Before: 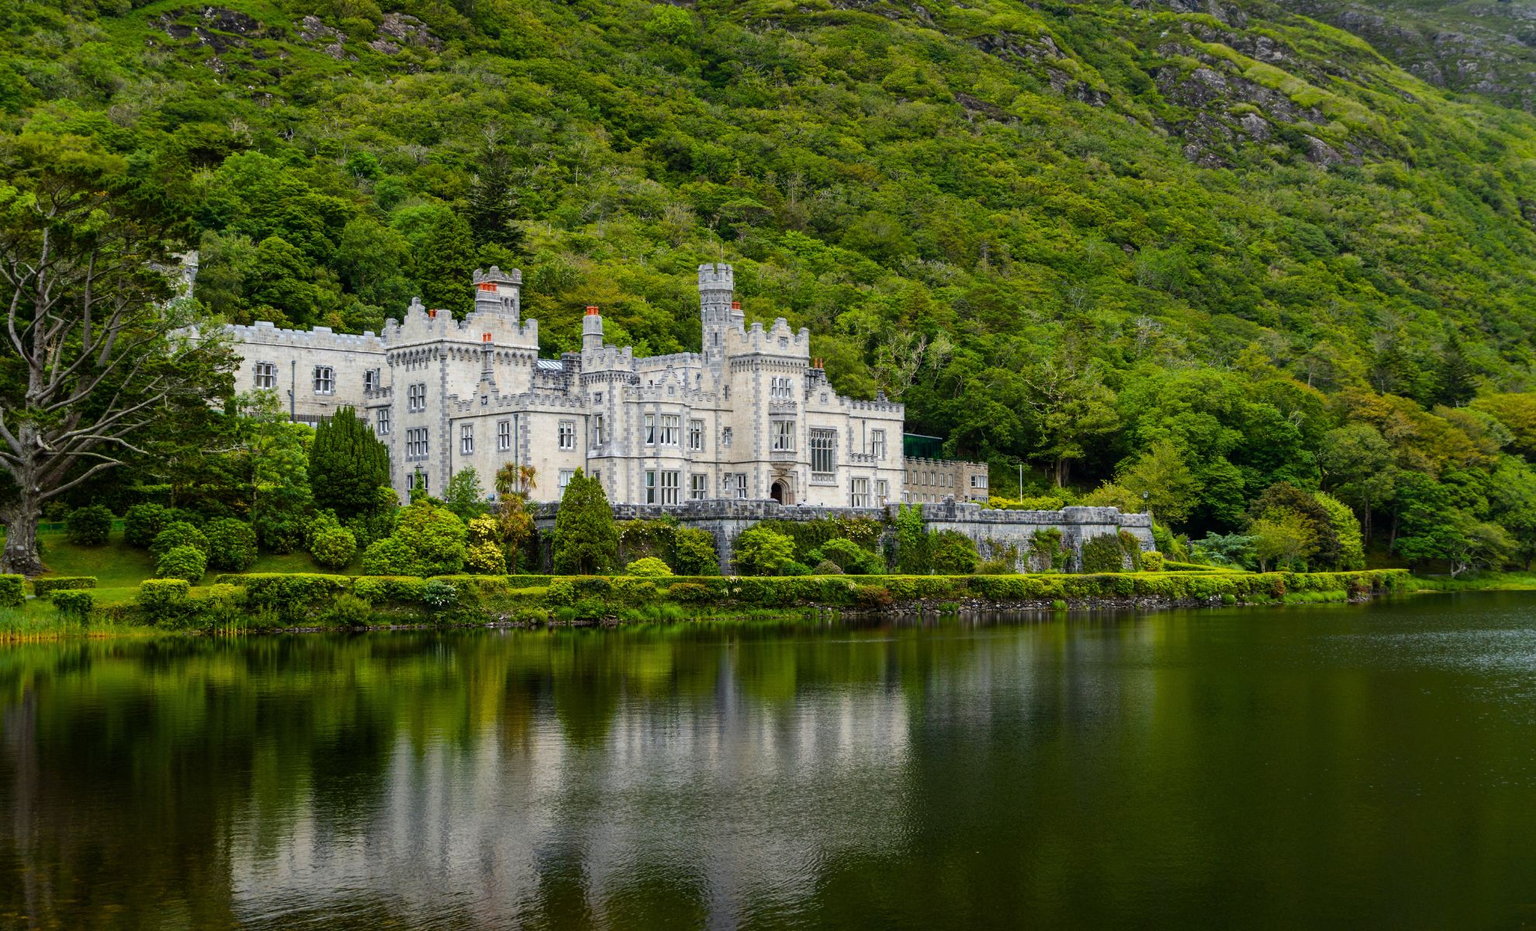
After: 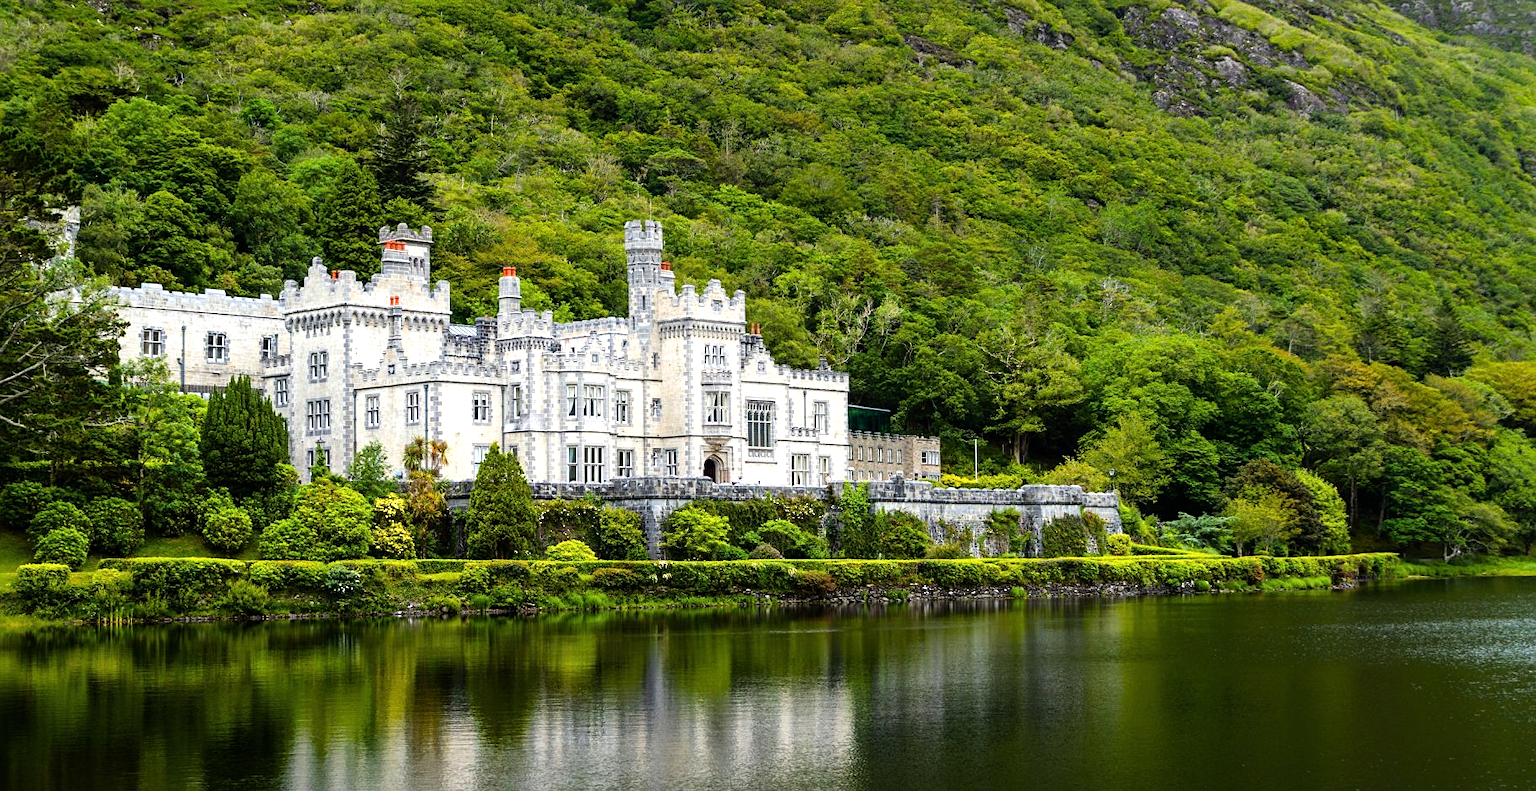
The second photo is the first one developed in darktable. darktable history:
tone equalizer: -8 EV -0.718 EV, -7 EV -0.717 EV, -6 EV -0.578 EV, -5 EV -0.425 EV, -3 EV 0.379 EV, -2 EV 0.6 EV, -1 EV 0.68 EV, +0 EV 0.779 EV
crop: left 8.164%, top 6.59%, bottom 15.311%
sharpen: amount 0.207
